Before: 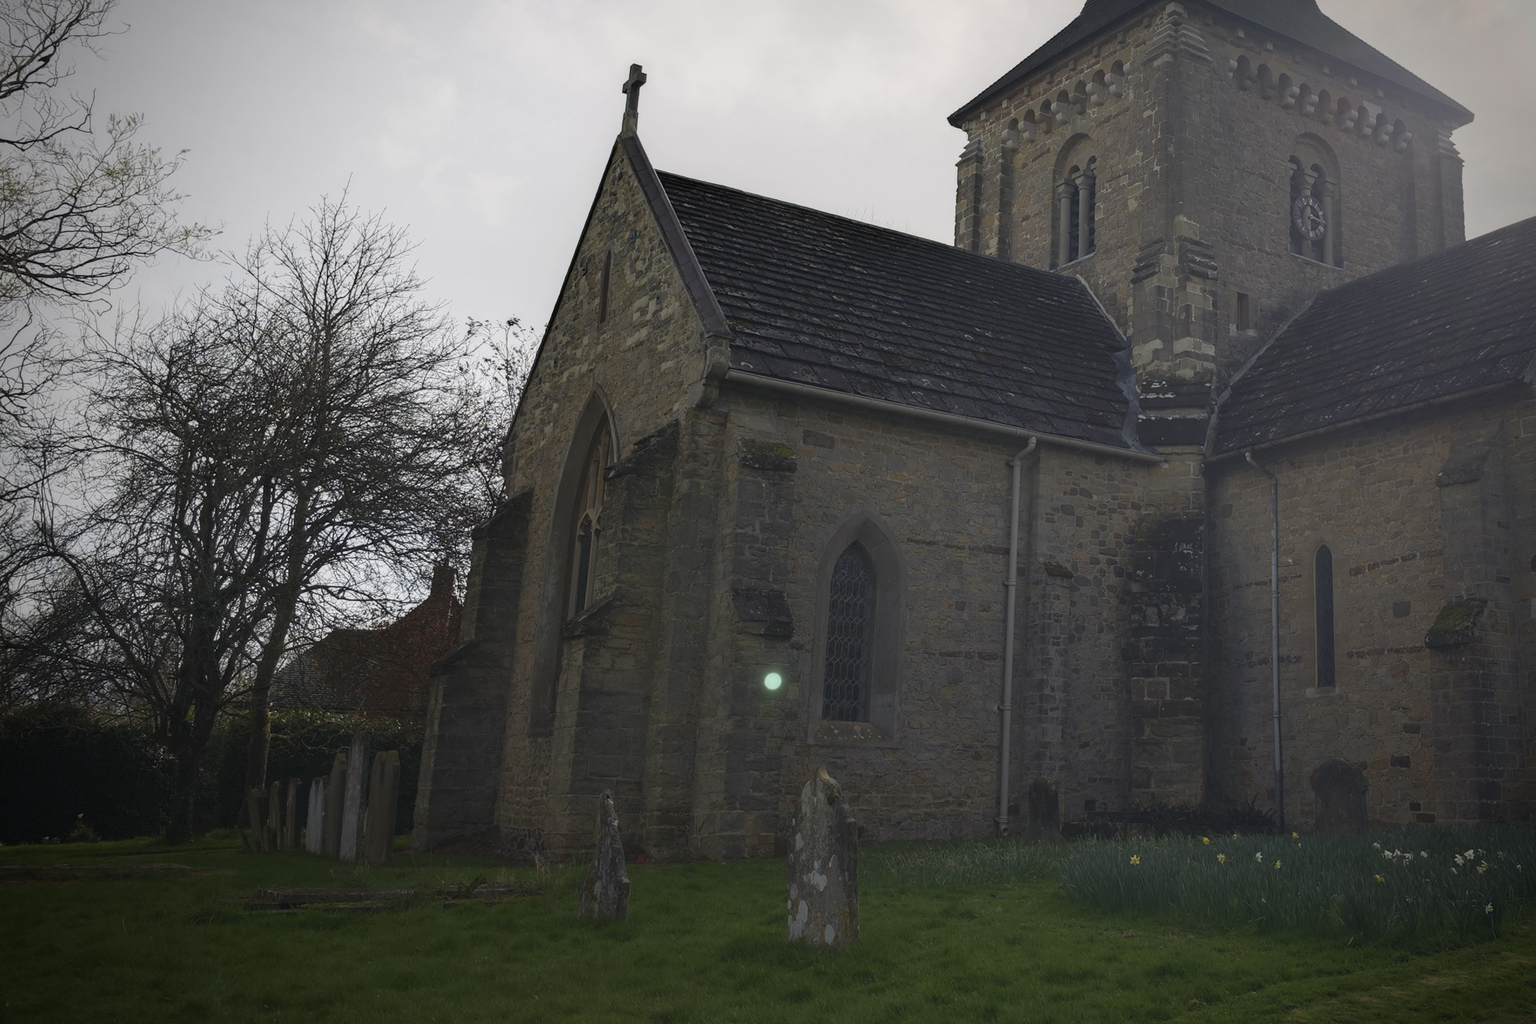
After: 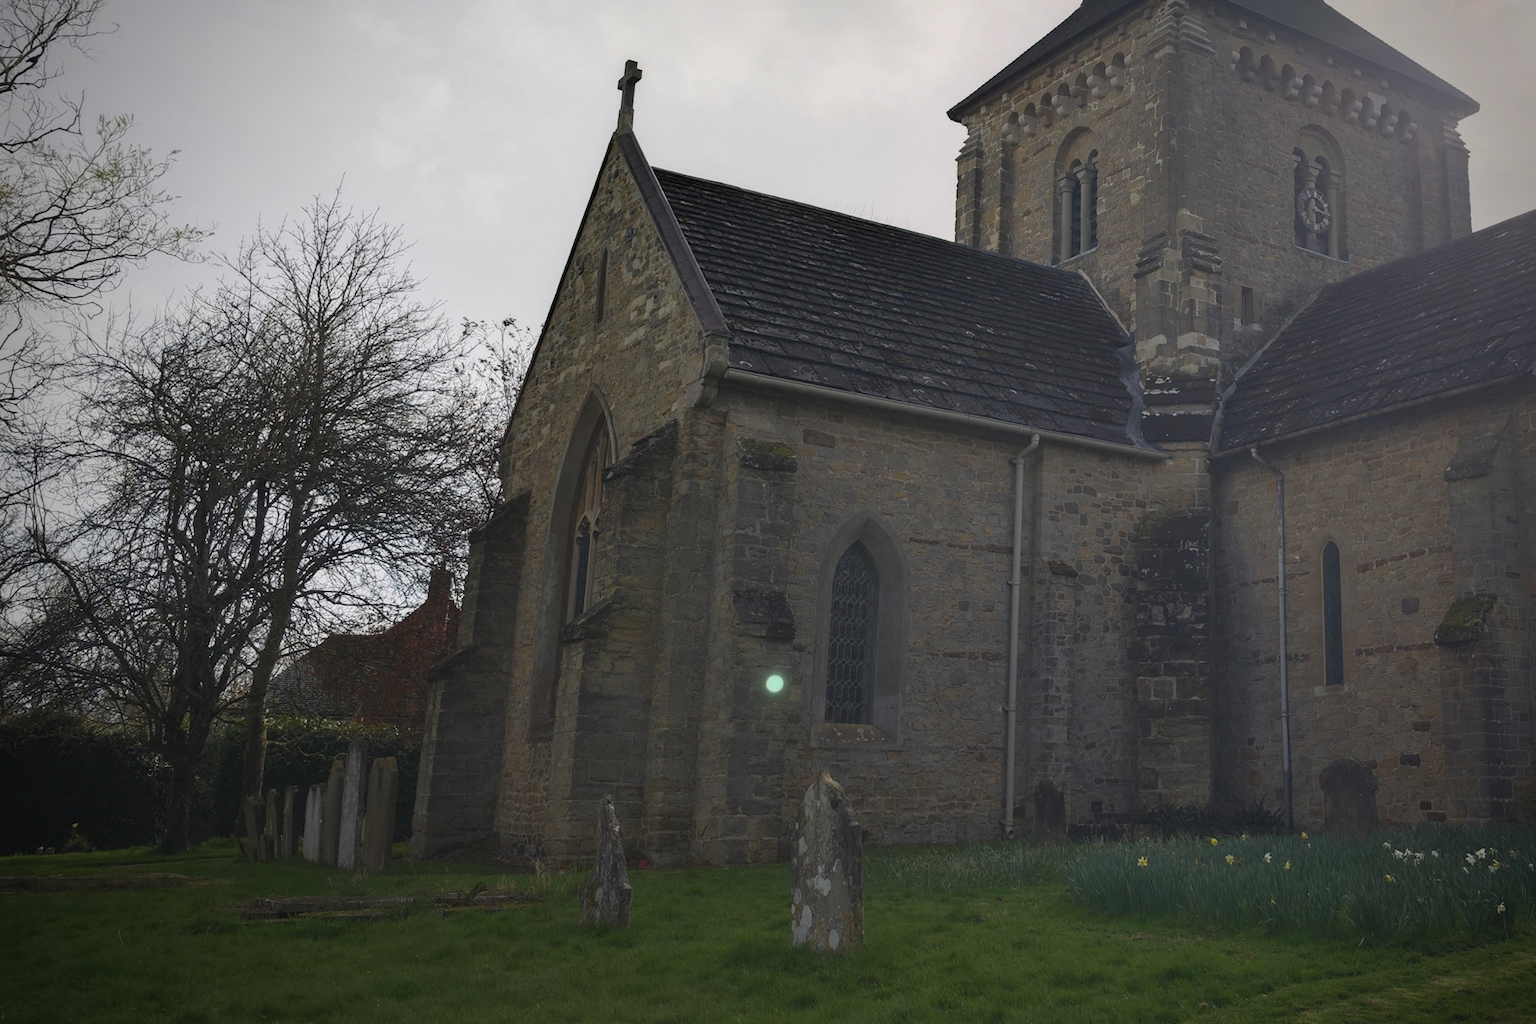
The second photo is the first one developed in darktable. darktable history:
shadows and highlights: shadows 29.61, highlights -30.47, low approximation 0.01, soften with gaussian
rotate and perspective: rotation -0.45°, automatic cropping original format, crop left 0.008, crop right 0.992, crop top 0.012, crop bottom 0.988
